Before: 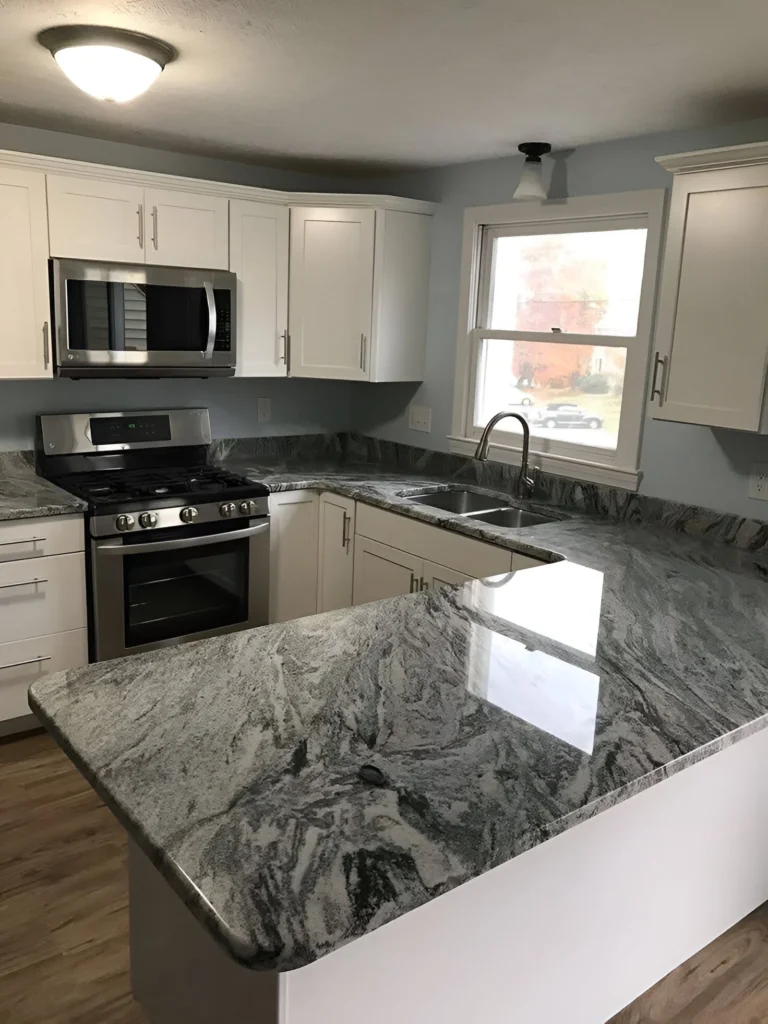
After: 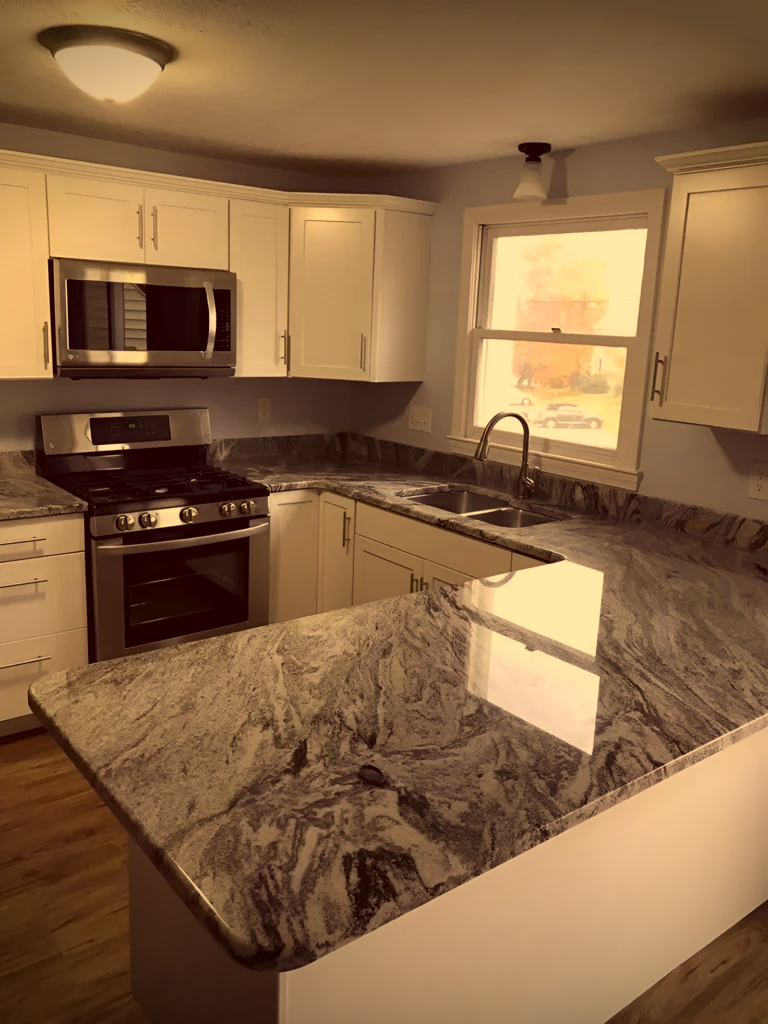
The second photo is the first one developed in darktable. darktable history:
exposure: exposure -0.168 EV, compensate highlight preservation false
color correction: highlights a* 9.87, highlights b* 39.47, shadows a* 14.18, shadows b* 3.53
vignetting: fall-off start 100.17%, brightness -0.648, saturation -0.005, width/height ratio 1.304
